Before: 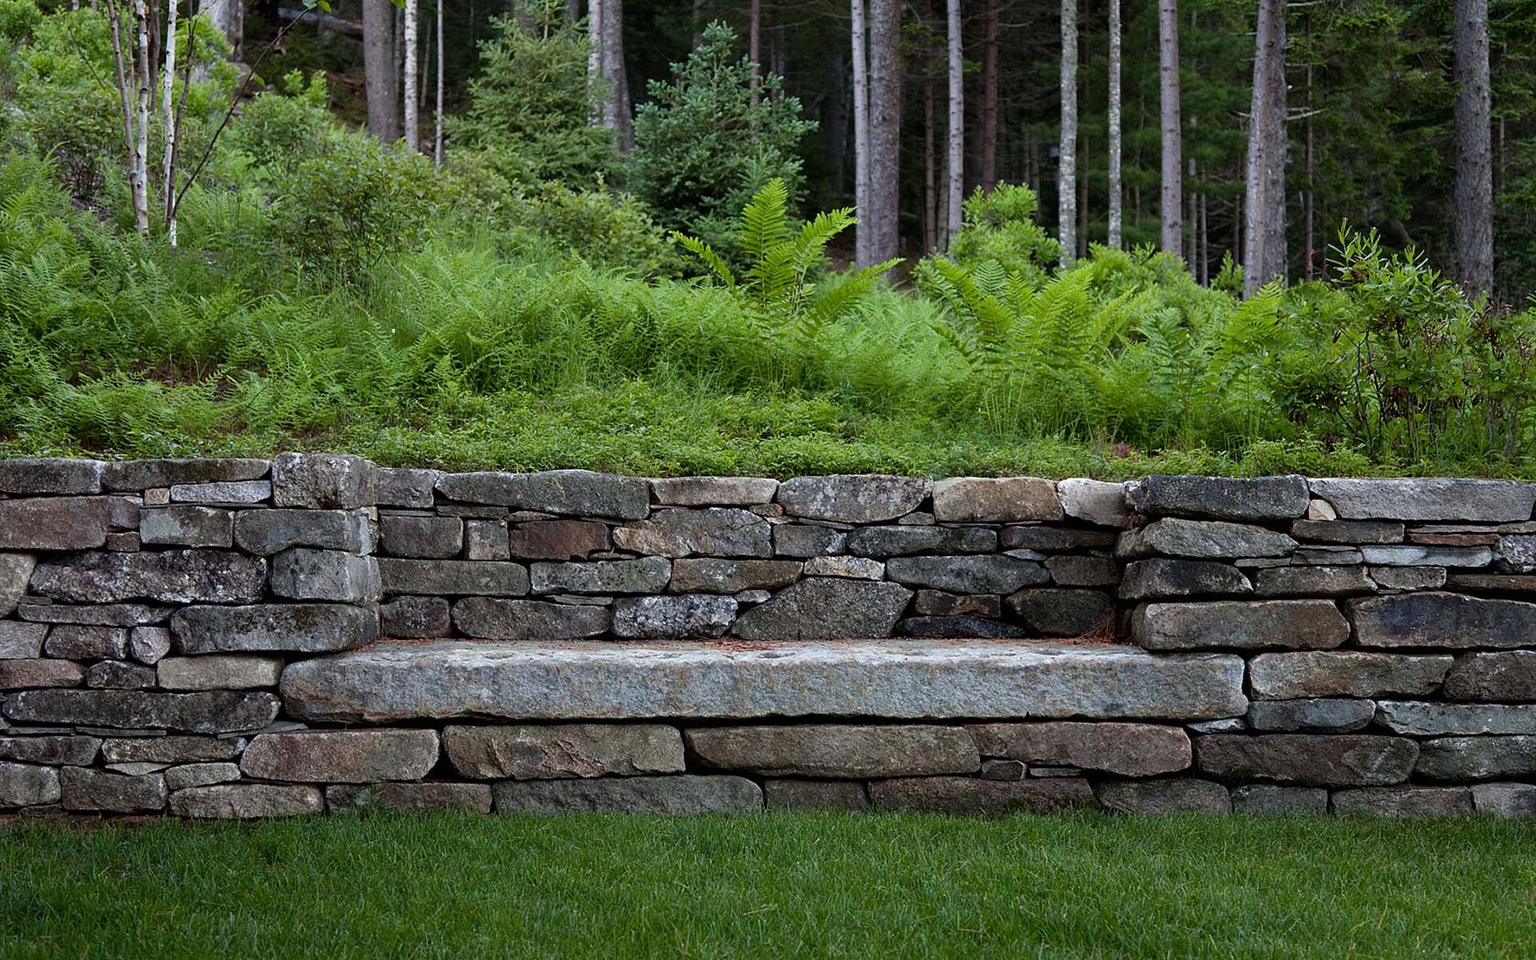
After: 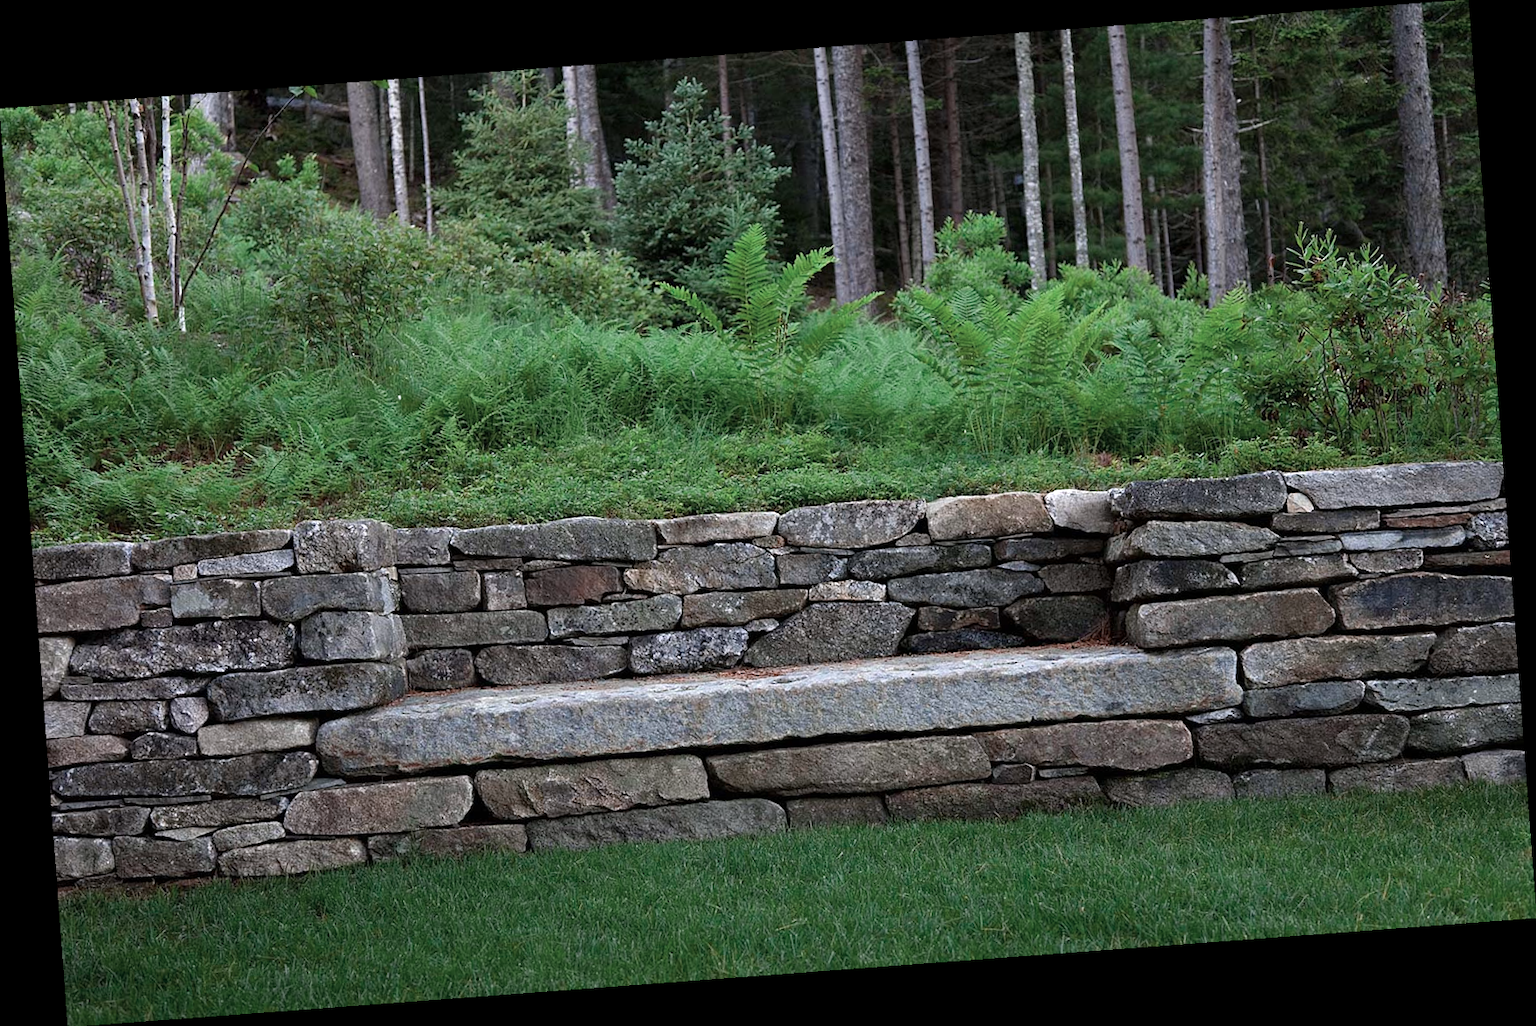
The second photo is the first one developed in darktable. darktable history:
exposure: exposure 0.3 EV, compensate highlight preservation false
rotate and perspective: rotation -4.25°, automatic cropping off
white balance: red 1.009, blue 1.027
color zones: curves: ch0 [(0, 0.5) (0.125, 0.4) (0.25, 0.5) (0.375, 0.4) (0.5, 0.4) (0.625, 0.35) (0.75, 0.35) (0.875, 0.5)]; ch1 [(0, 0.35) (0.125, 0.45) (0.25, 0.35) (0.375, 0.35) (0.5, 0.35) (0.625, 0.35) (0.75, 0.45) (0.875, 0.35)]; ch2 [(0, 0.6) (0.125, 0.5) (0.25, 0.5) (0.375, 0.6) (0.5, 0.6) (0.625, 0.5) (0.75, 0.5) (0.875, 0.5)]
